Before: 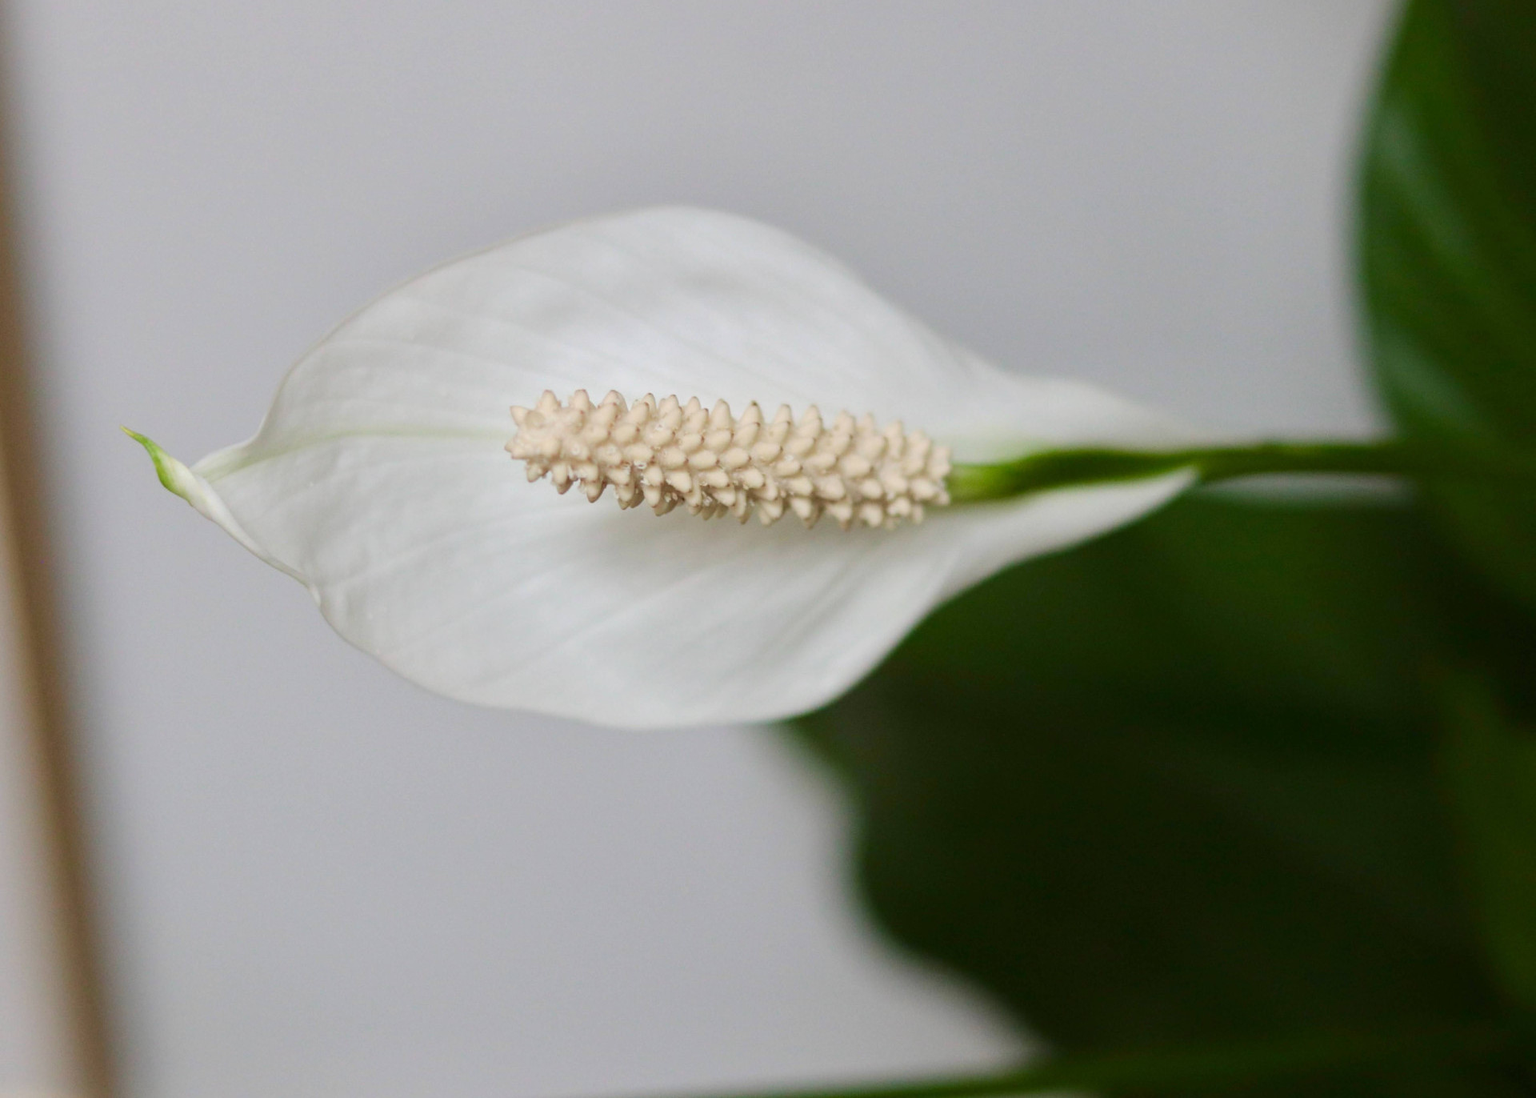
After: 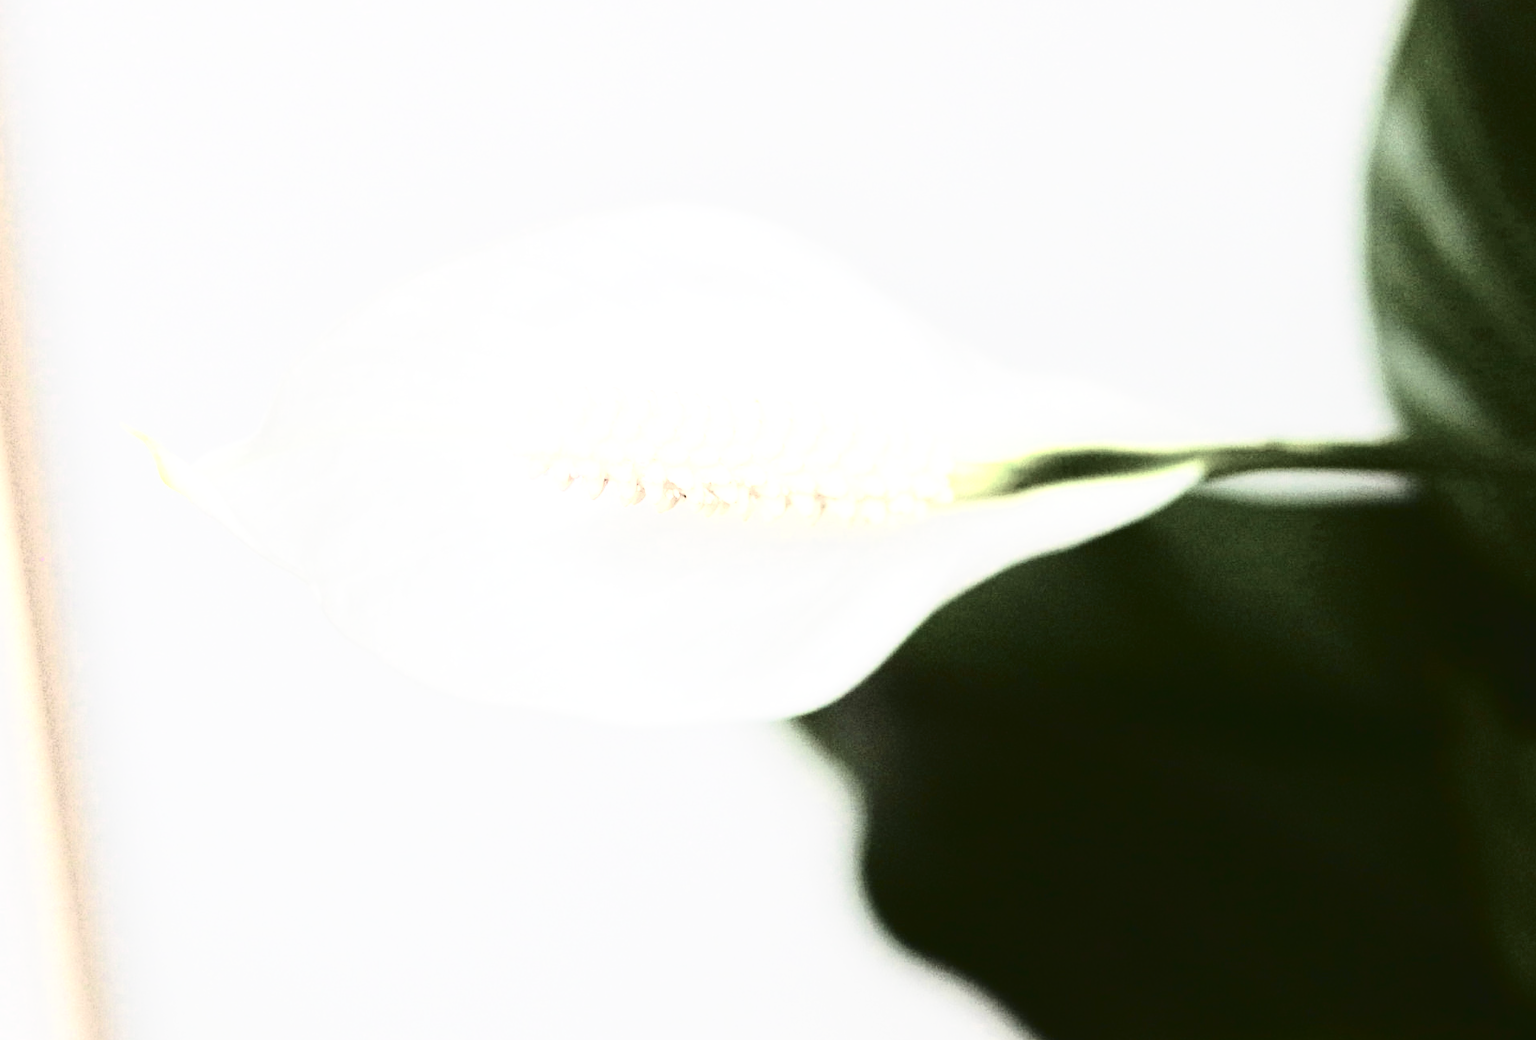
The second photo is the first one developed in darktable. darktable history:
crop: top 0.366%, right 0.257%, bottom 5.038%
contrast brightness saturation: contrast 0.297
tone equalizer: -8 EV -0.392 EV, -7 EV -0.426 EV, -6 EV -0.319 EV, -5 EV -0.257 EV, -3 EV 0.22 EV, -2 EV 0.326 EV, -1 EV 0.369 EV, +0 EV 0.399 EV, edges refinement/feathering 500, mask exposure compensation -1.57 EV, preserve details no
tone curve: curves: ch0 [(0, 0) (0.003, 0.051) (0.011, 0.052) (0.025, 0.055) (0.044, 0.062) (0.069, 0.068) (0.1, 0.077) (0.136, 0.098) (0.177, 0.145) (0.224, 0.223) (0.277, 0.314) (0.335, 0.43) (0.399, 0.518) (0.468, 0.591) (0.543, 0.656) (0.623, 0.726) (0.709, 0.809) (0.801, 0.857) (0.898, 0.918) (1, 1)], color space Lab, independent channels, preserve colors none
exposure: black level correction 0, exposure 1 EV, compensate highlight preservation false
color zones: curves: ch0 [(0, 0.6) (0.129, 0.585) (0.193, 0.596) (0.429, 0.5) (0.571, 0.5) (0.714, 0.5) (0.857, 0.5) (1, 0.6)]; ch1 [(0, 0.453) (0.112, 0.245) (0.213, 0.252) (0.429, 0.233) (0.571, 0.231) (0.683, 0.242) (0.857, 0.296) (1, 0.453)]
base curve: curves: ch0 [(0, 0) (0.088, 0.125) (0.176, 0.251) (0.354, 0.501) (0.613, 0.749) (1, 0.877)], preserve colors none
